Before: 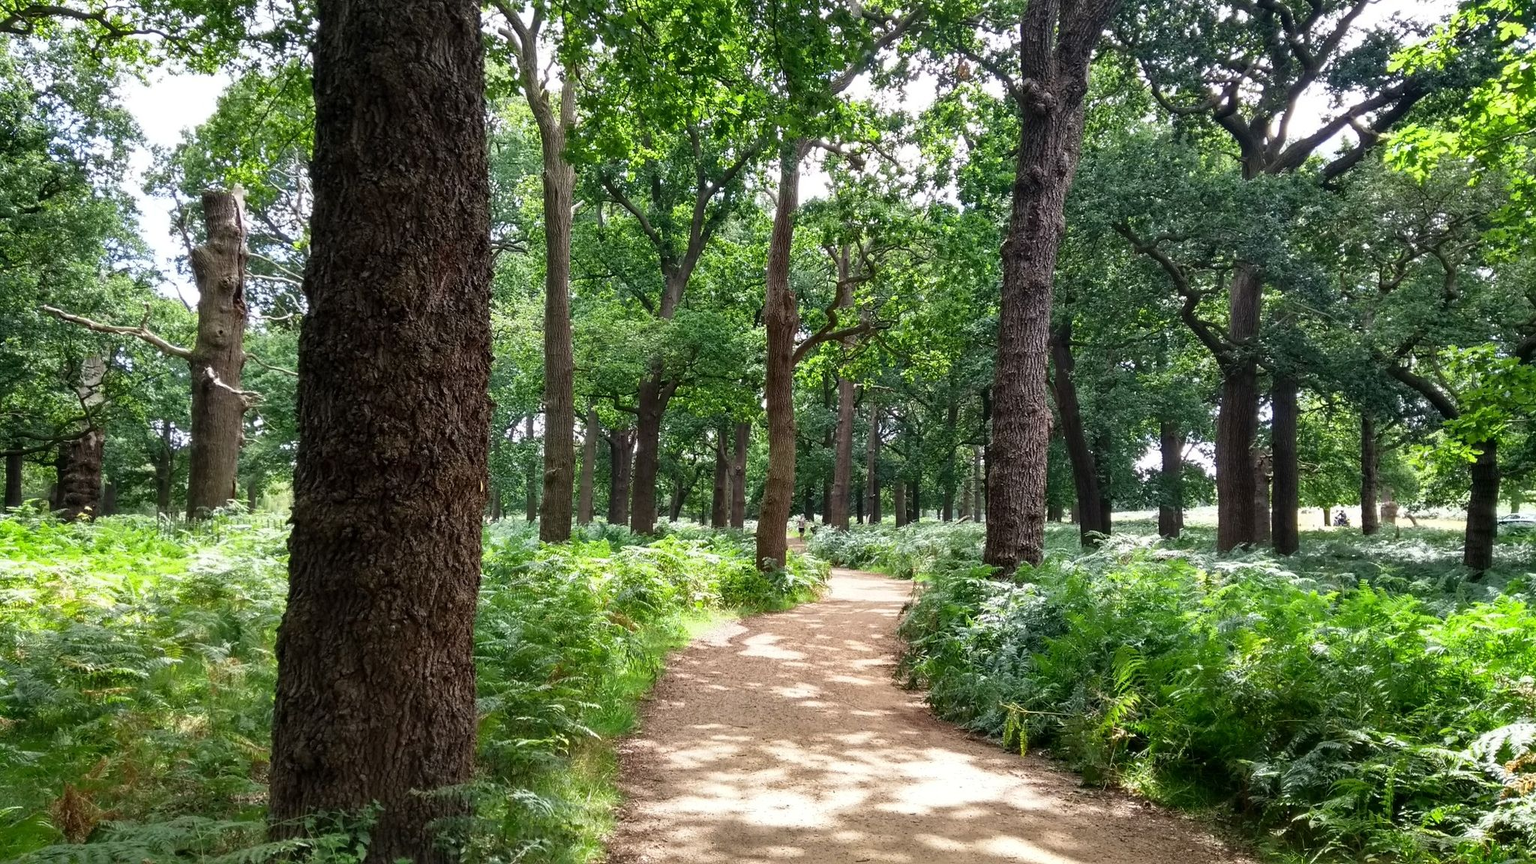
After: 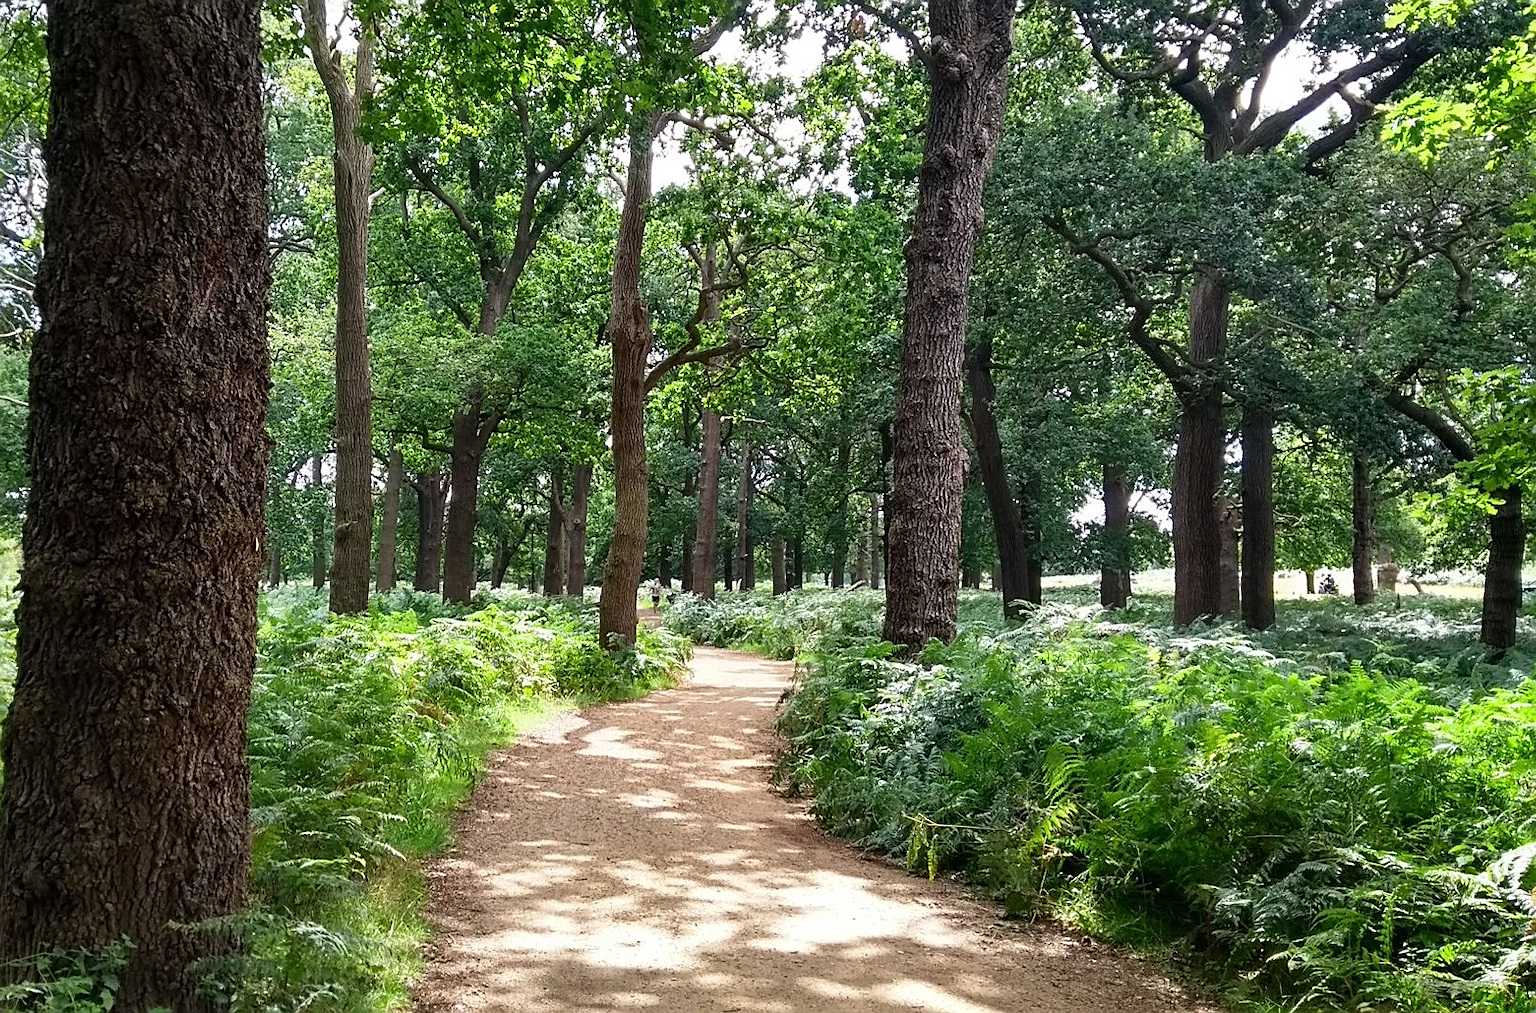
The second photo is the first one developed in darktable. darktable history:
crop and rotate: left 17.959%, top 5.771%, right 1.742%
sharpen: on, module defaults
